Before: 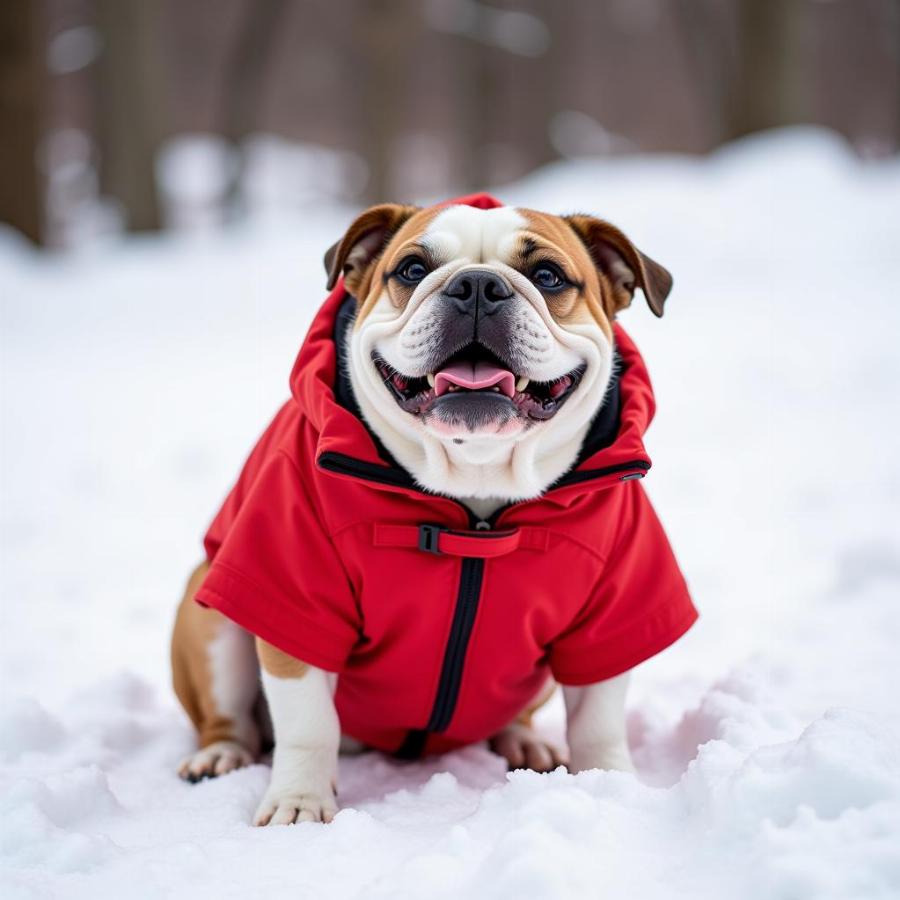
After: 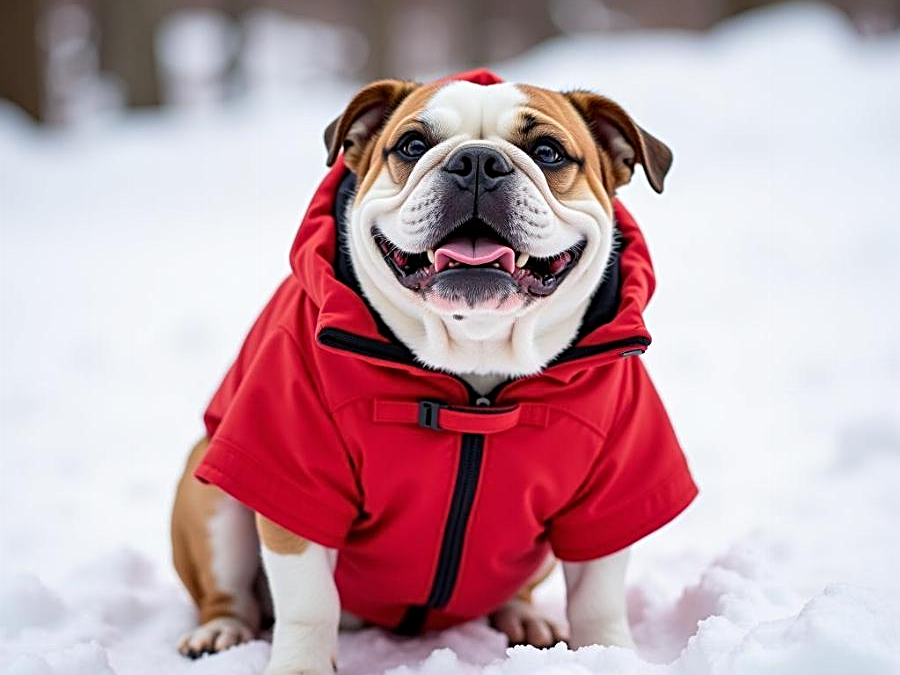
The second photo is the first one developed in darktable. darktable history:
crop: top 13.865%, bottom 11.046%
sharpen: radius 2.782
